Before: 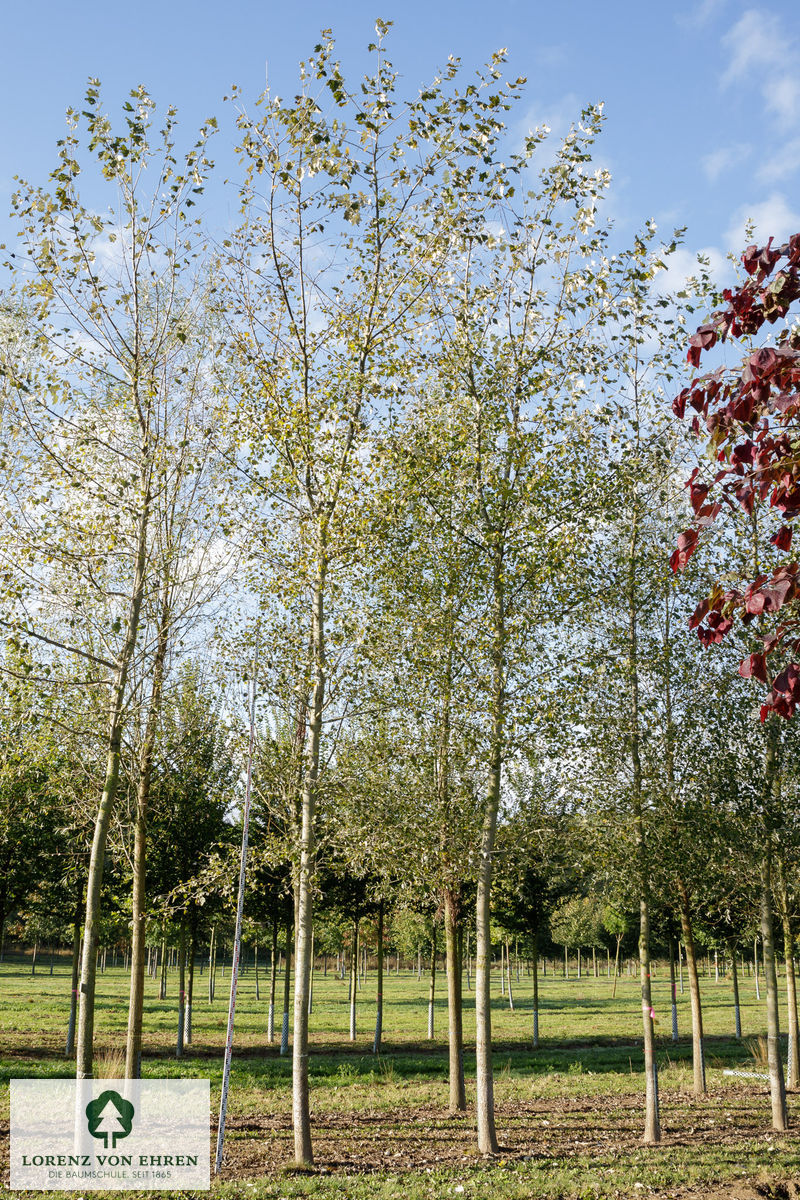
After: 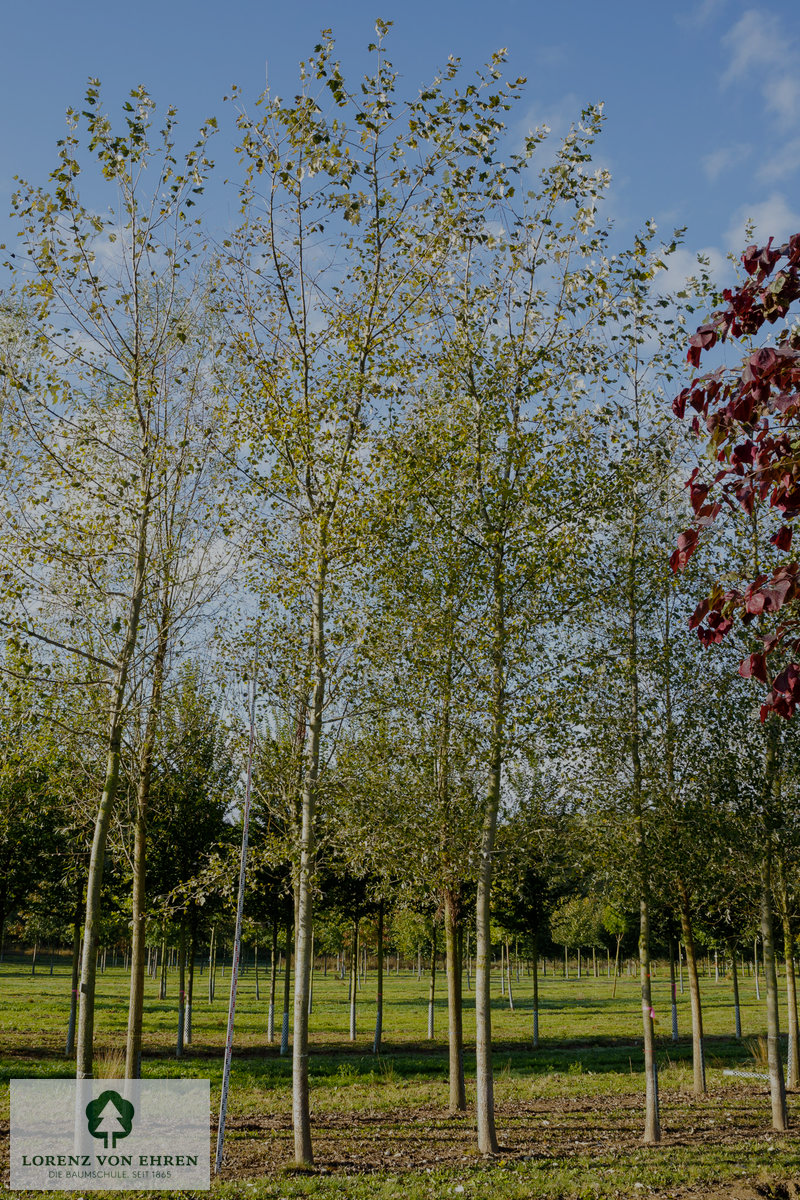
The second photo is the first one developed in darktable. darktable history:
contrast brightness saturation: saturation -0.17
exposure: compensate exposure bias true, compensate highlight preservation false
white balance: red 0.986, blue 1.01
color balance rgb: linear chroma grading › global chroma 15%, perceptual saturation grading › global saturation 30%
